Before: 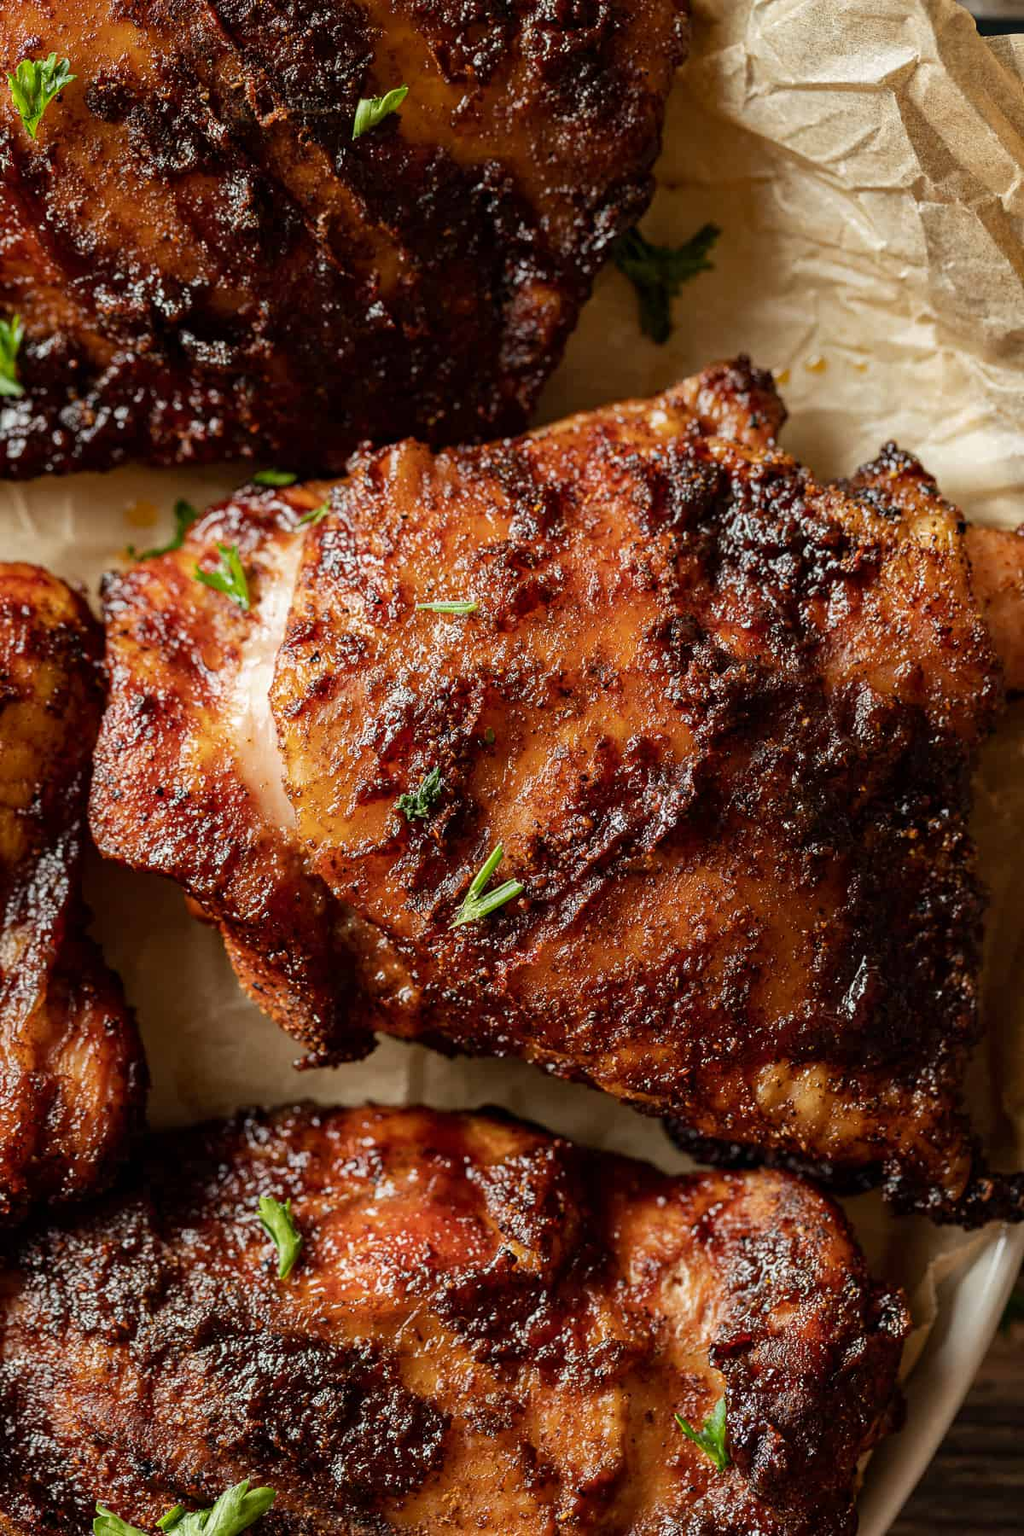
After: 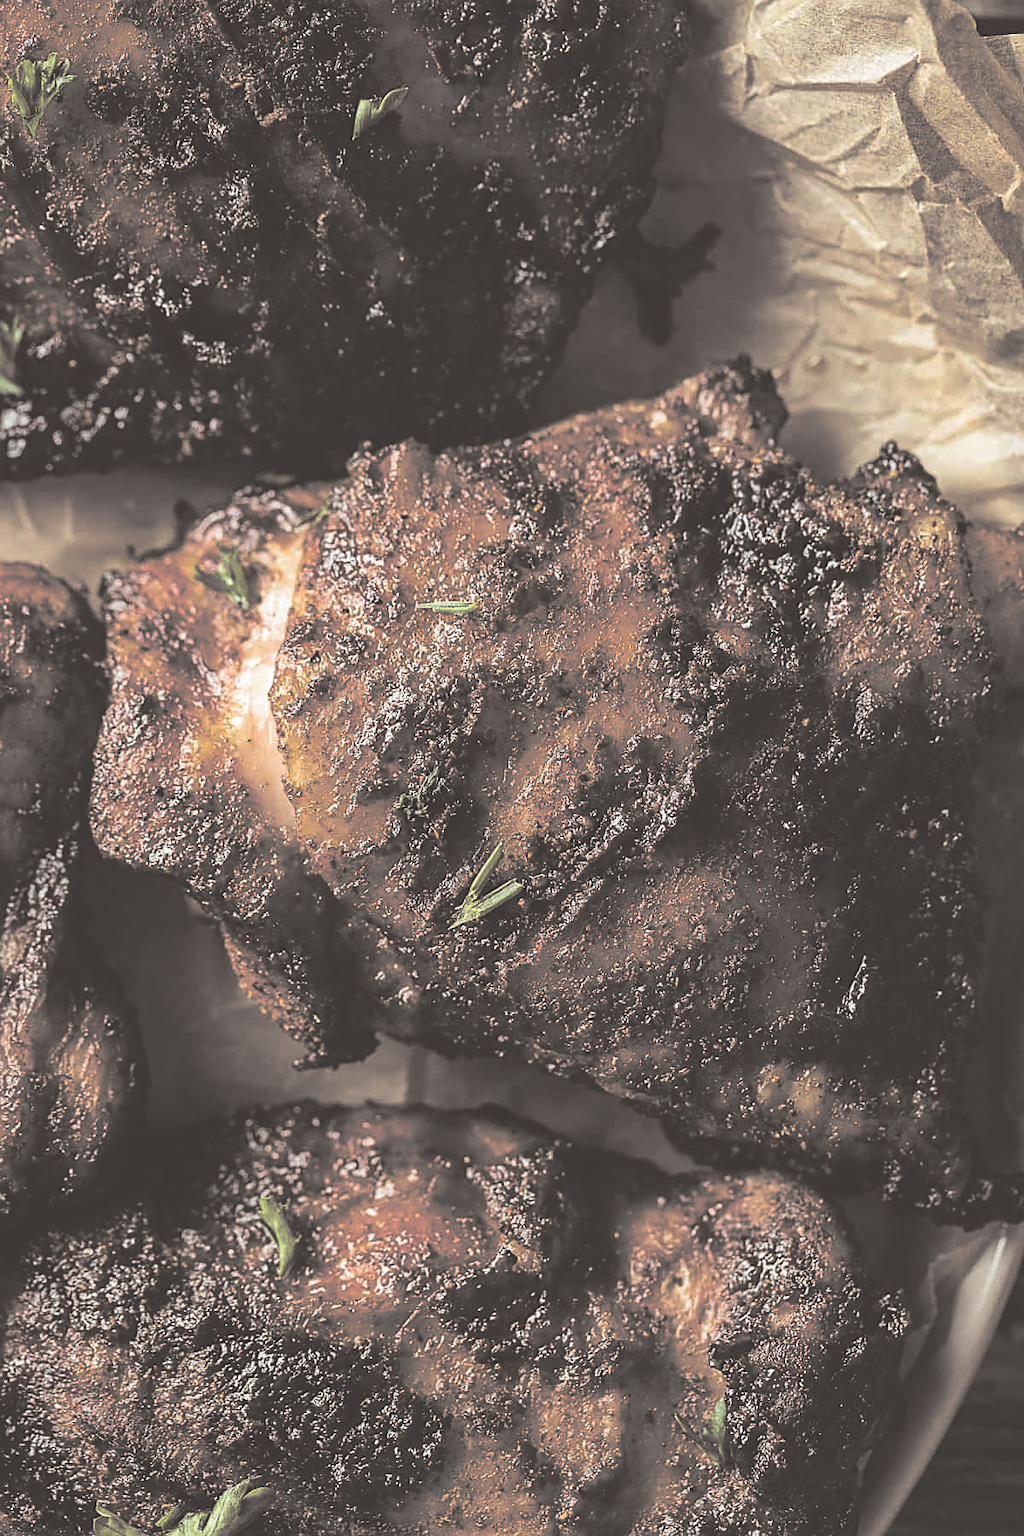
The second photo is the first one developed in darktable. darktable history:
exposure: black level correction -0.041, exposure 0.064 EV, compensate highlight preservation false
color balance: output saturation 120%
split-toning: shadows › hue 26°, shadows › saturation 0.09, highlights › hue 40°, highlights › saturation 0.18, balance -63, compress 0%
sharpen: on, module defaults
